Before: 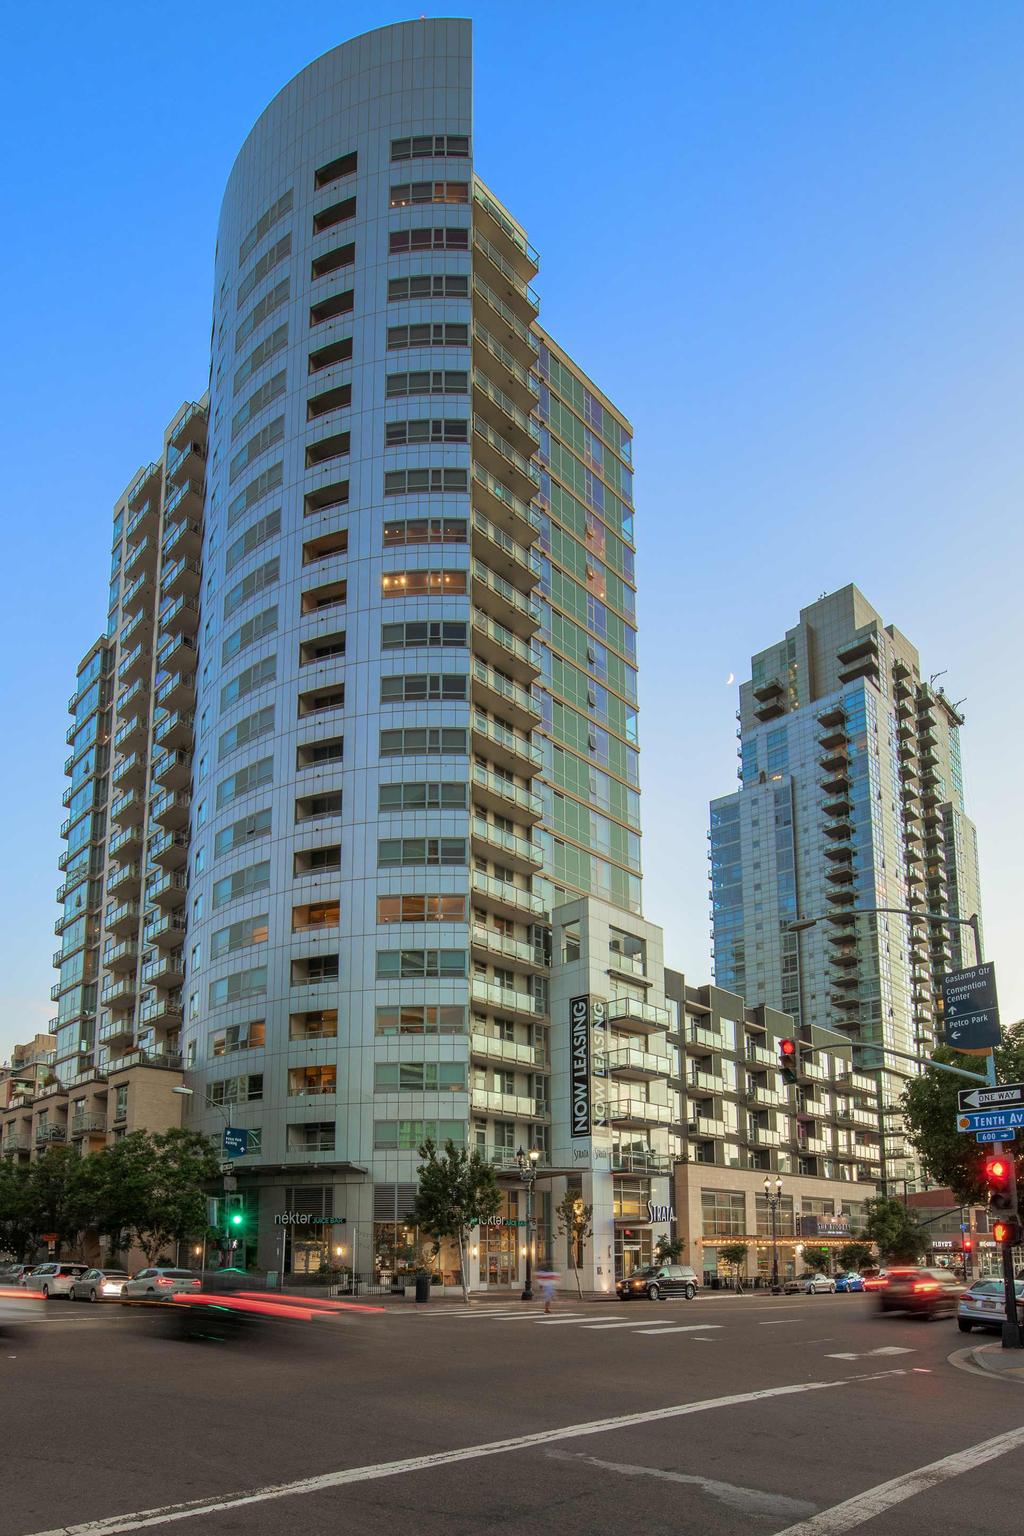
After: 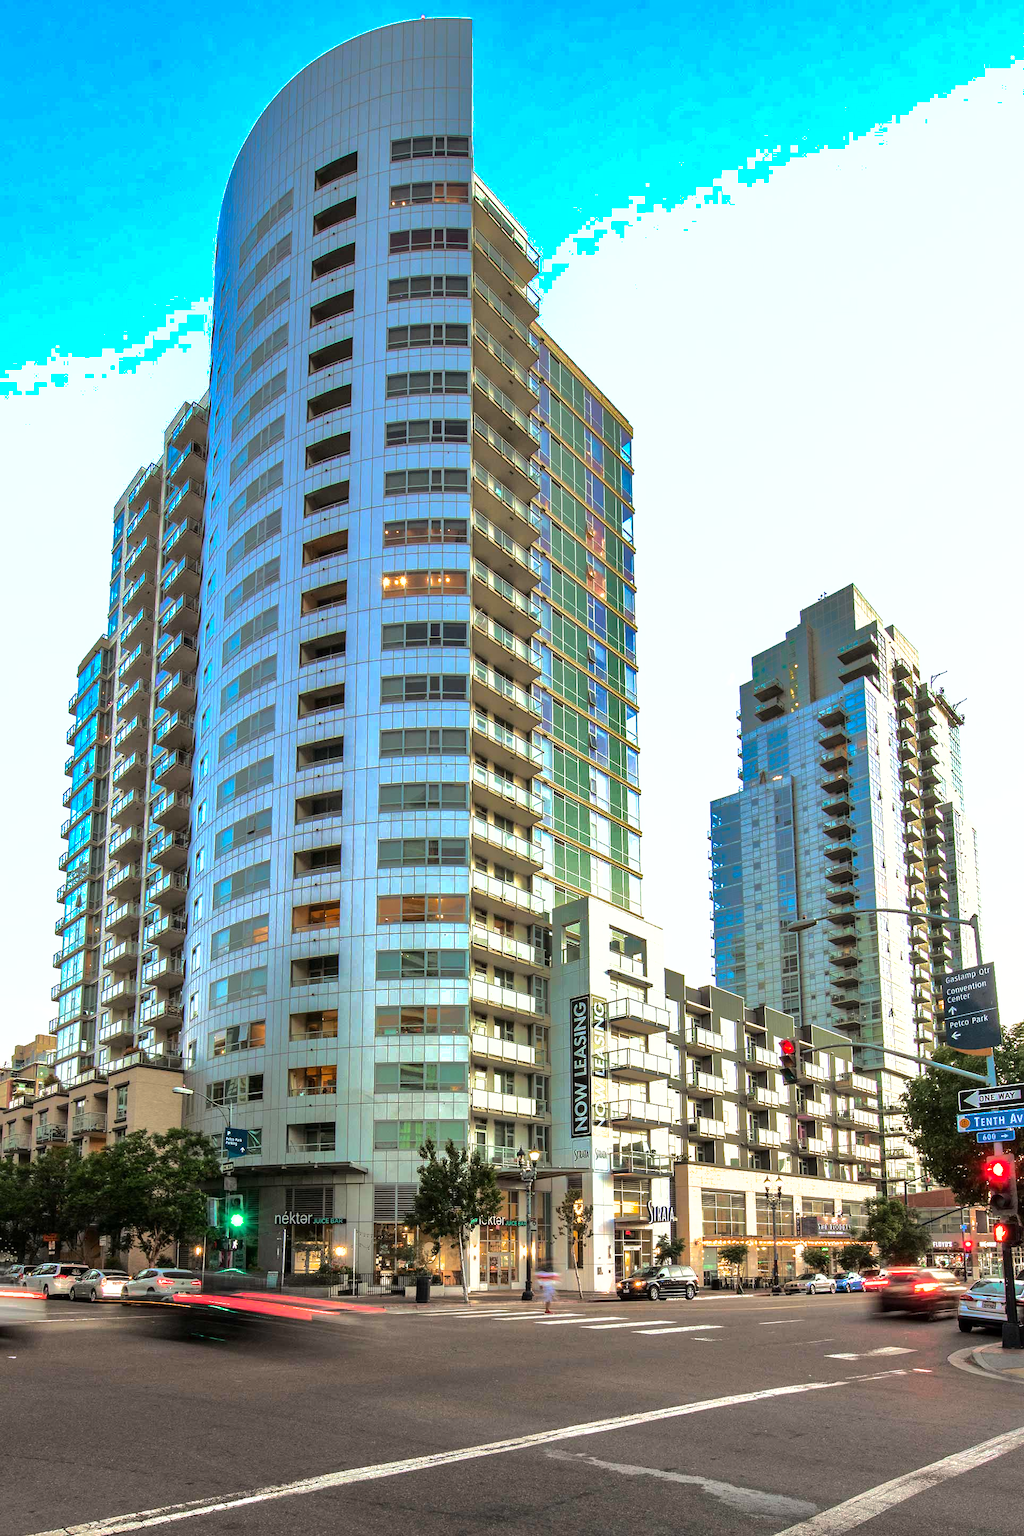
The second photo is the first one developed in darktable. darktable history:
tone equalizer: -8 EV -0.75 EV, -7 EV -0.7 EV, -6 EV -0.6 EV, -5 EV -0.4 EV, -3 EV 0.4 EV, -2 EV 0.6 EV, -1 EV 0.7 EV, +0 EV 0.75 EV, edges refinement/feathering 500, mask exposure compensation -1.57 EV, preserve details no
exposure: exposure 0.77 EV, compensate highlight preservation false
shadows and highlights: shadows -19.91, highlights -73.15
